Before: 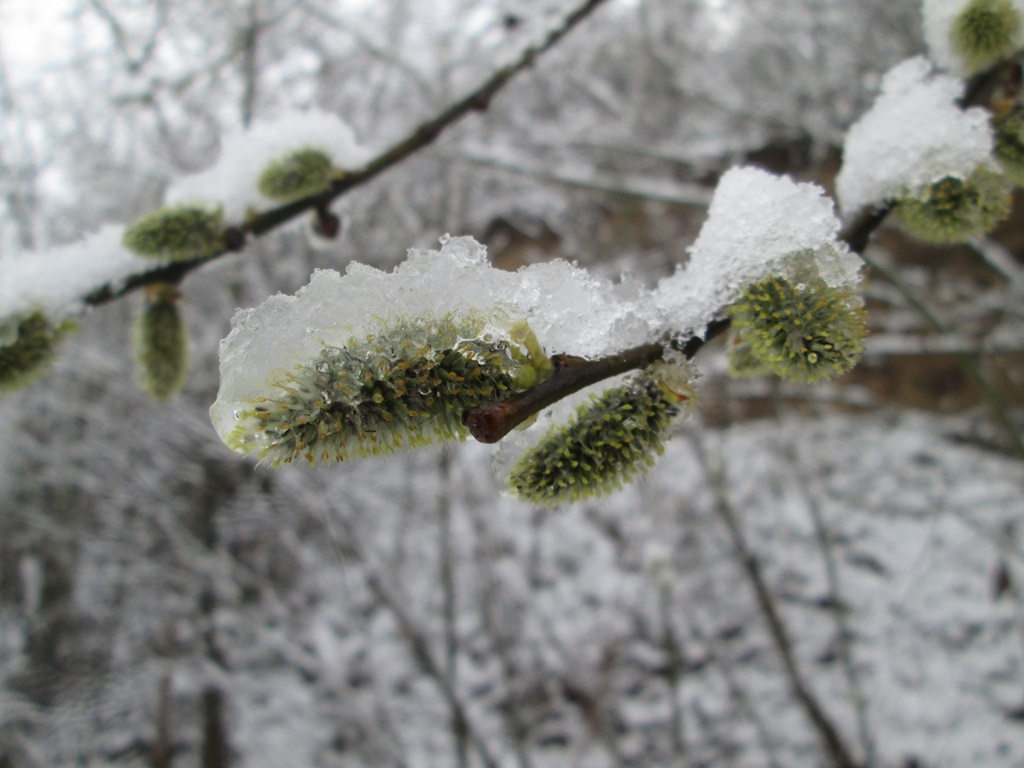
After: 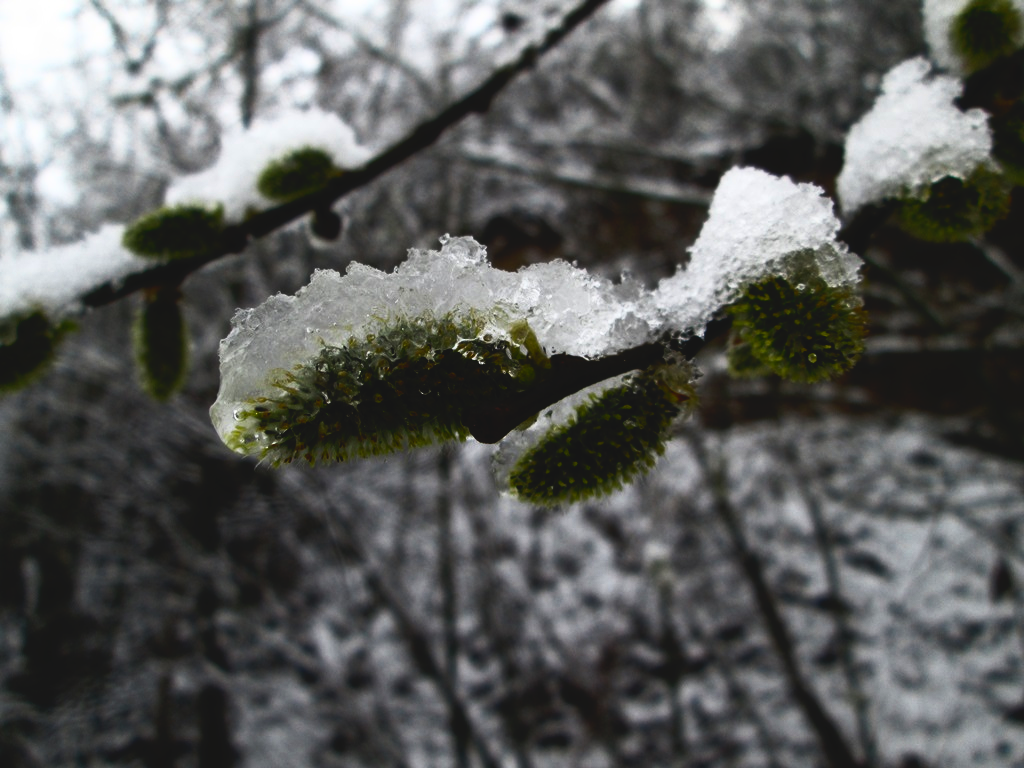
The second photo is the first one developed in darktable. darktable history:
tone curve: curves: ch0 [(0, 0) (0.56, 0.467) (0.846, 0.934) (1, 1)], color space Lab, independent channels, preserve colors none
base curve: curves: ch0 [(0, 0.02) (0.083, 0.036) (1, 1)], preserve colors none
exposure: black level correction 0.013, compensate highlight preservation false
